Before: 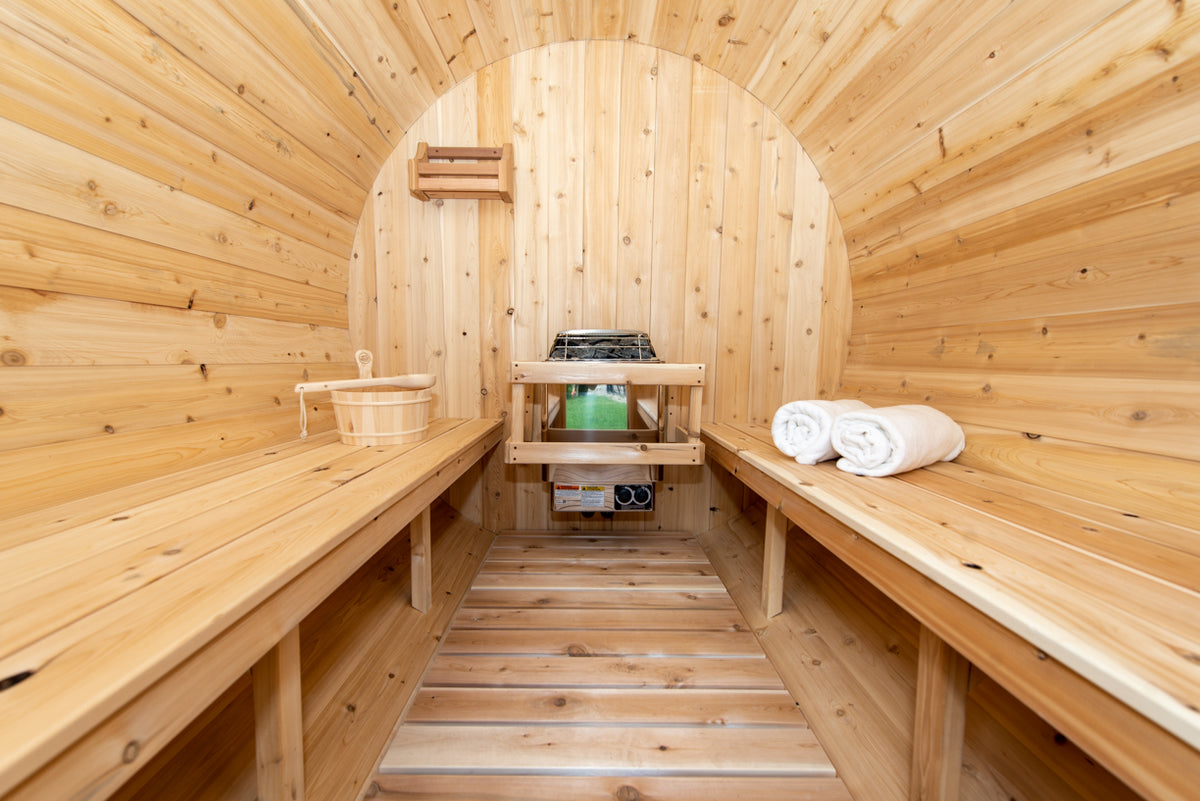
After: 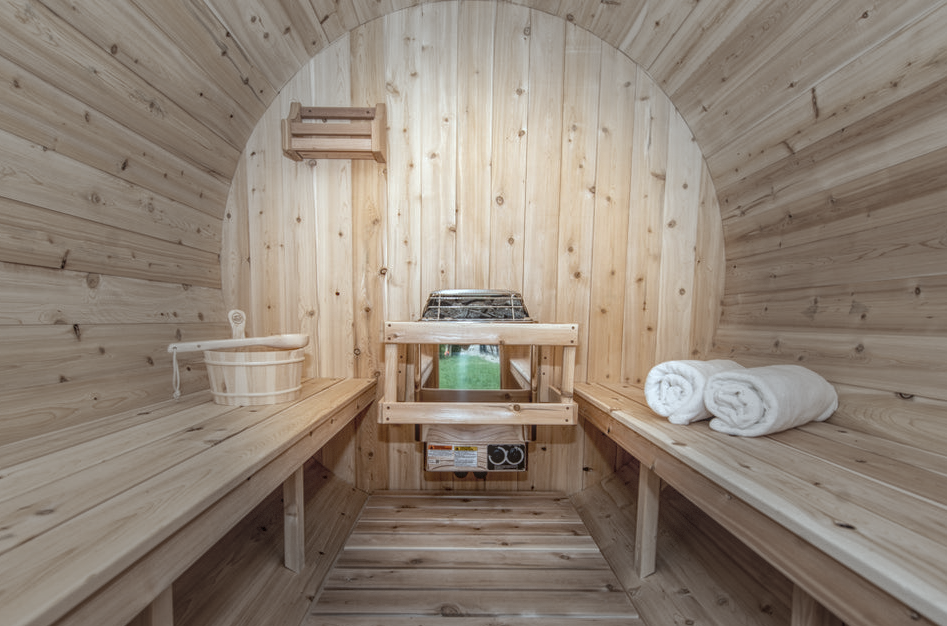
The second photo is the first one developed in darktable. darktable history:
color correction: highlights a* -3.68, highlights b* -6.31, shadows a* 3.06, shadows b* 5.23
crop and rotate: left 10.609%, top 5.014%, right 10.471%, bottom 16.831%
contrast brightness saturation: contrast -0.047, saturation -0.392
local contrast: highlights 66%, shadows 32%, detail 167%, midtone range 0.2
vignetting: fall-off start 31.64%, fall-off radius 33.33%, dithering 8-bit output
haze removal: compatibility mode true, adaptive false
